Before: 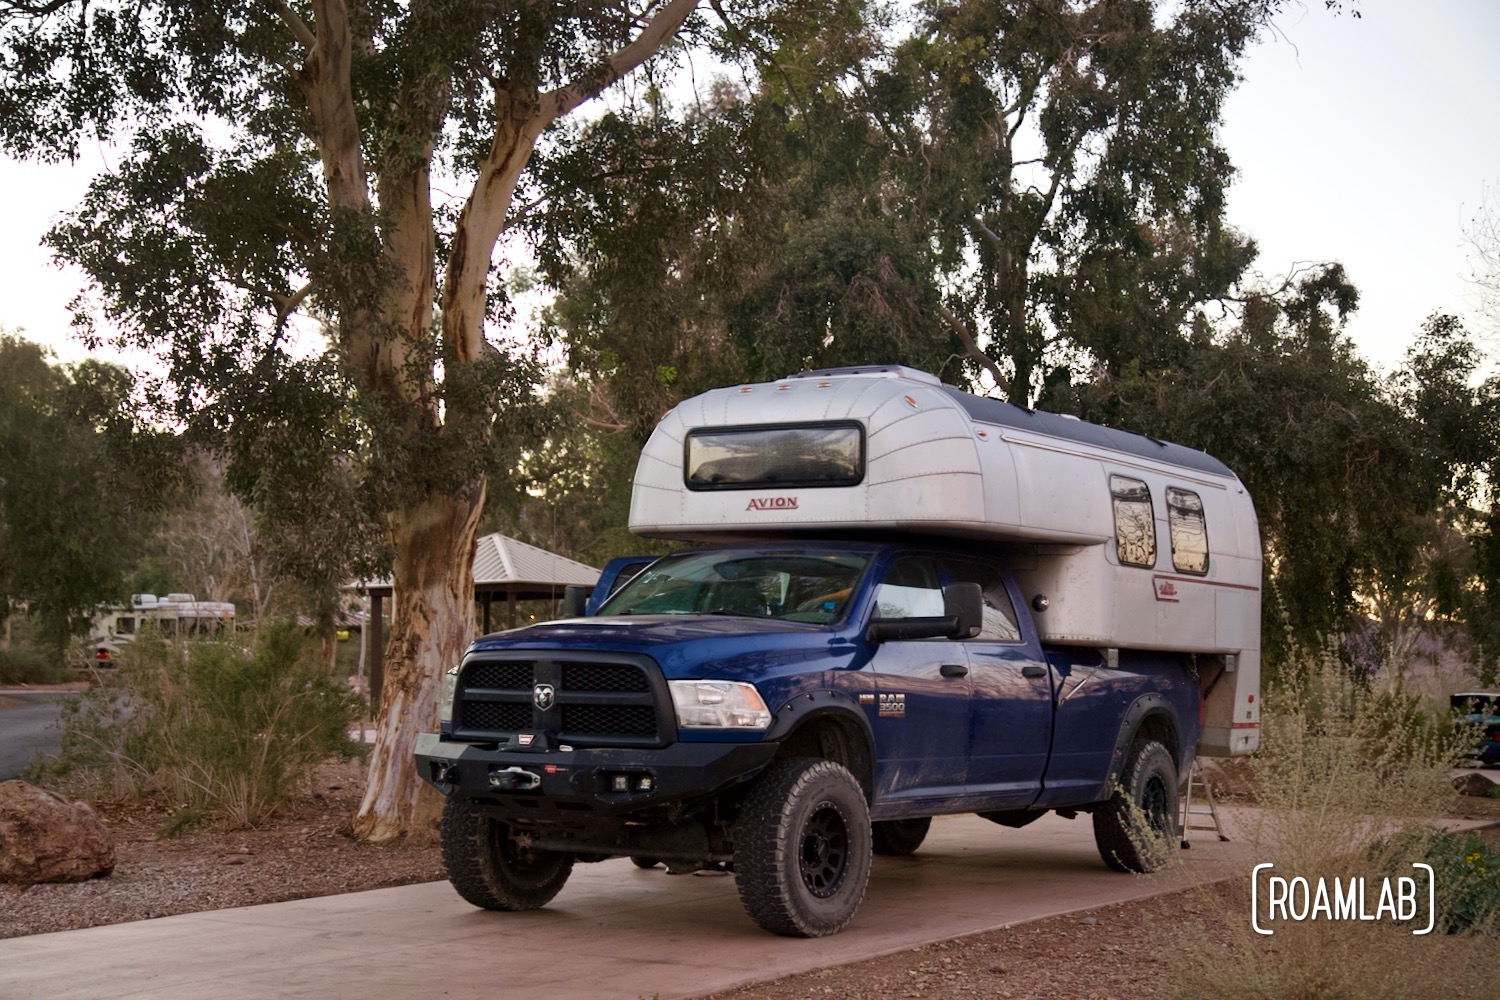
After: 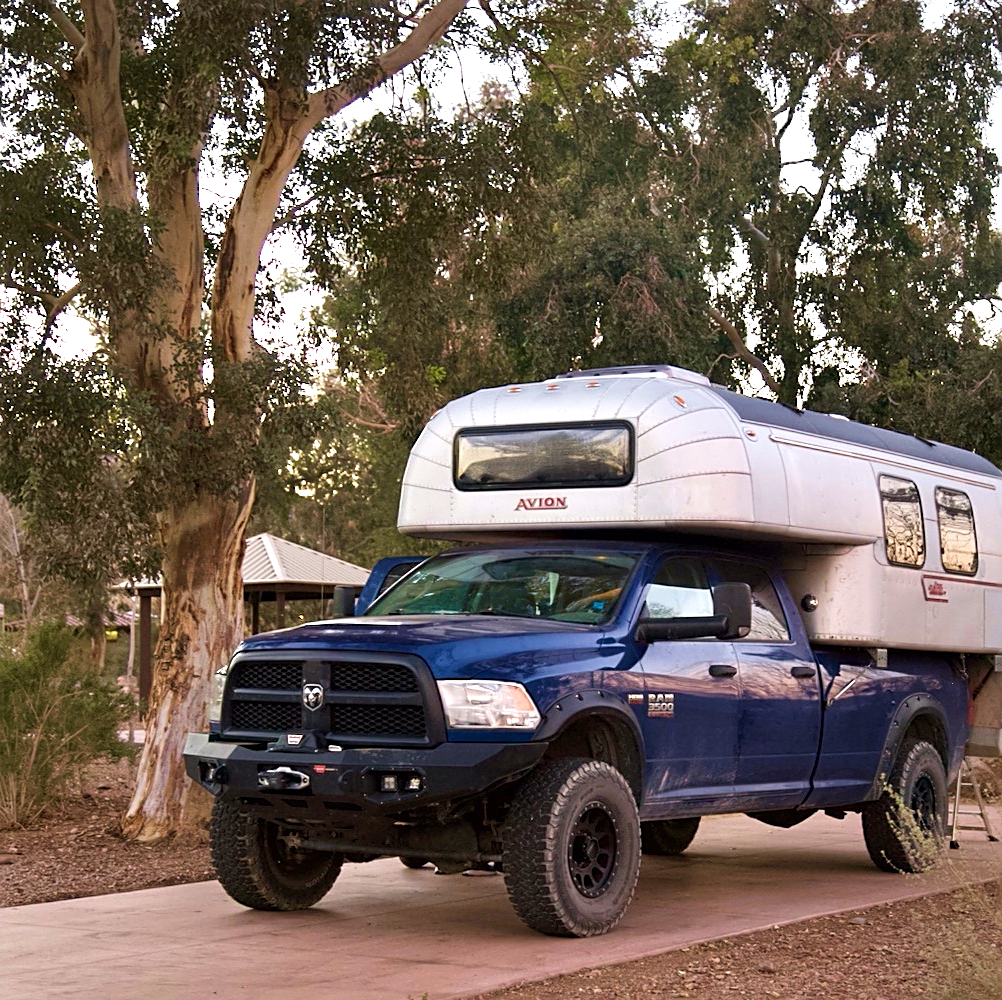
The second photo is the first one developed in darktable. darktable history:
sharpen: on, module defaults
exposure: exposure 0.648 EV, compensate highlight preservation false
crop: left 15.435%, right 17.736%
velvia: on, module defaults
